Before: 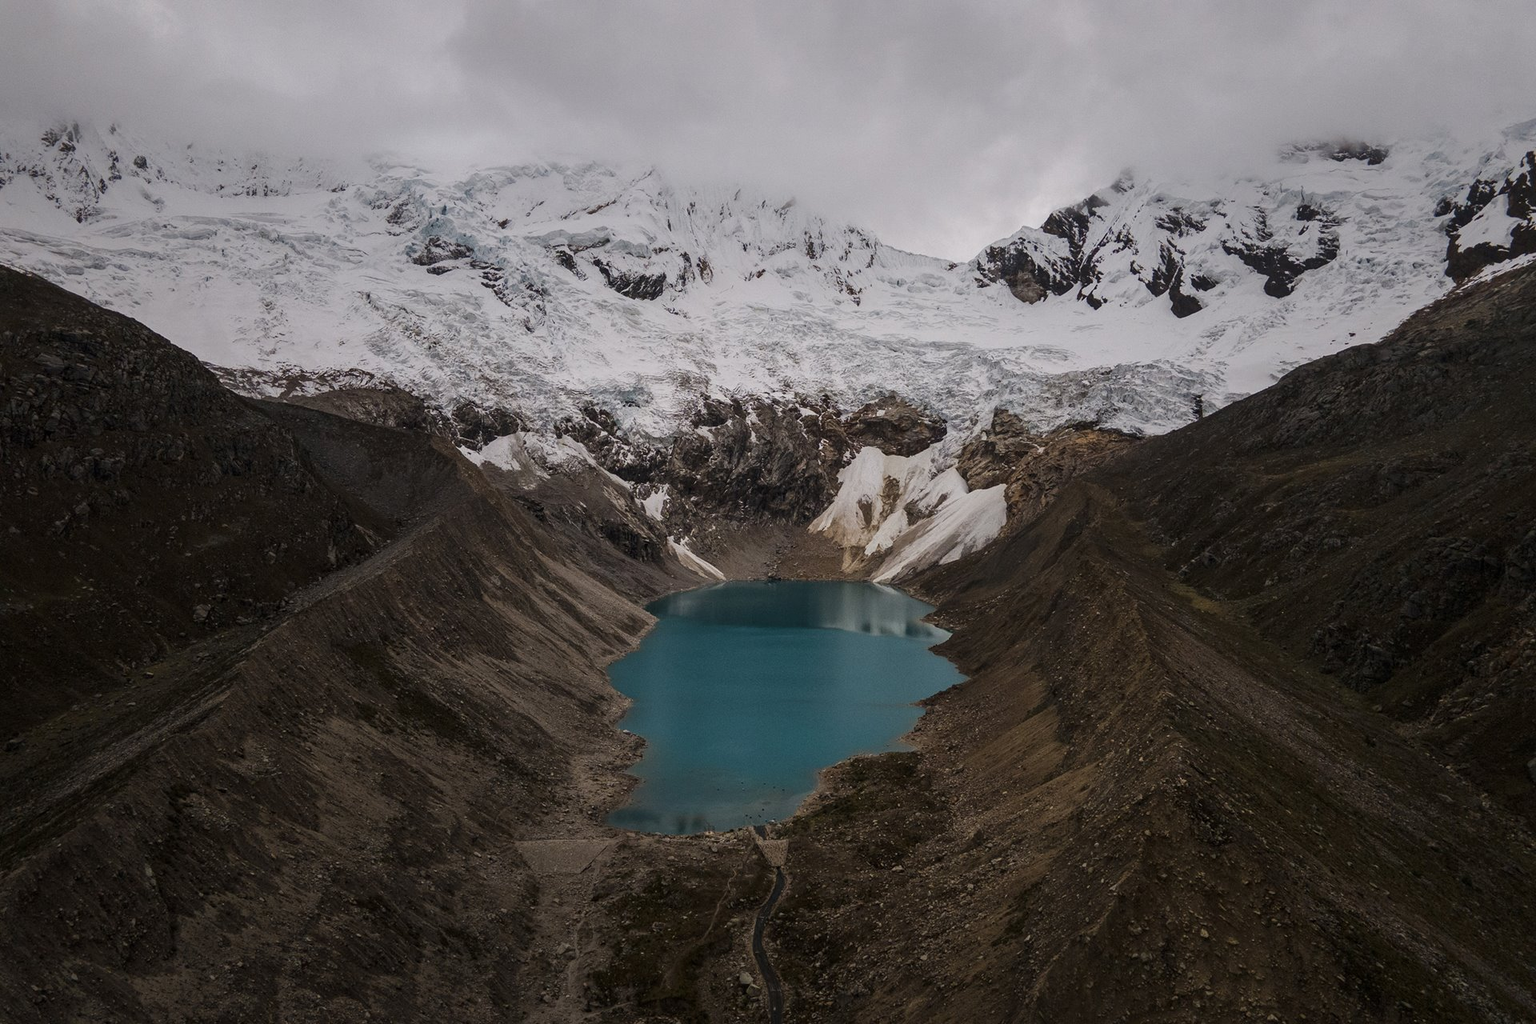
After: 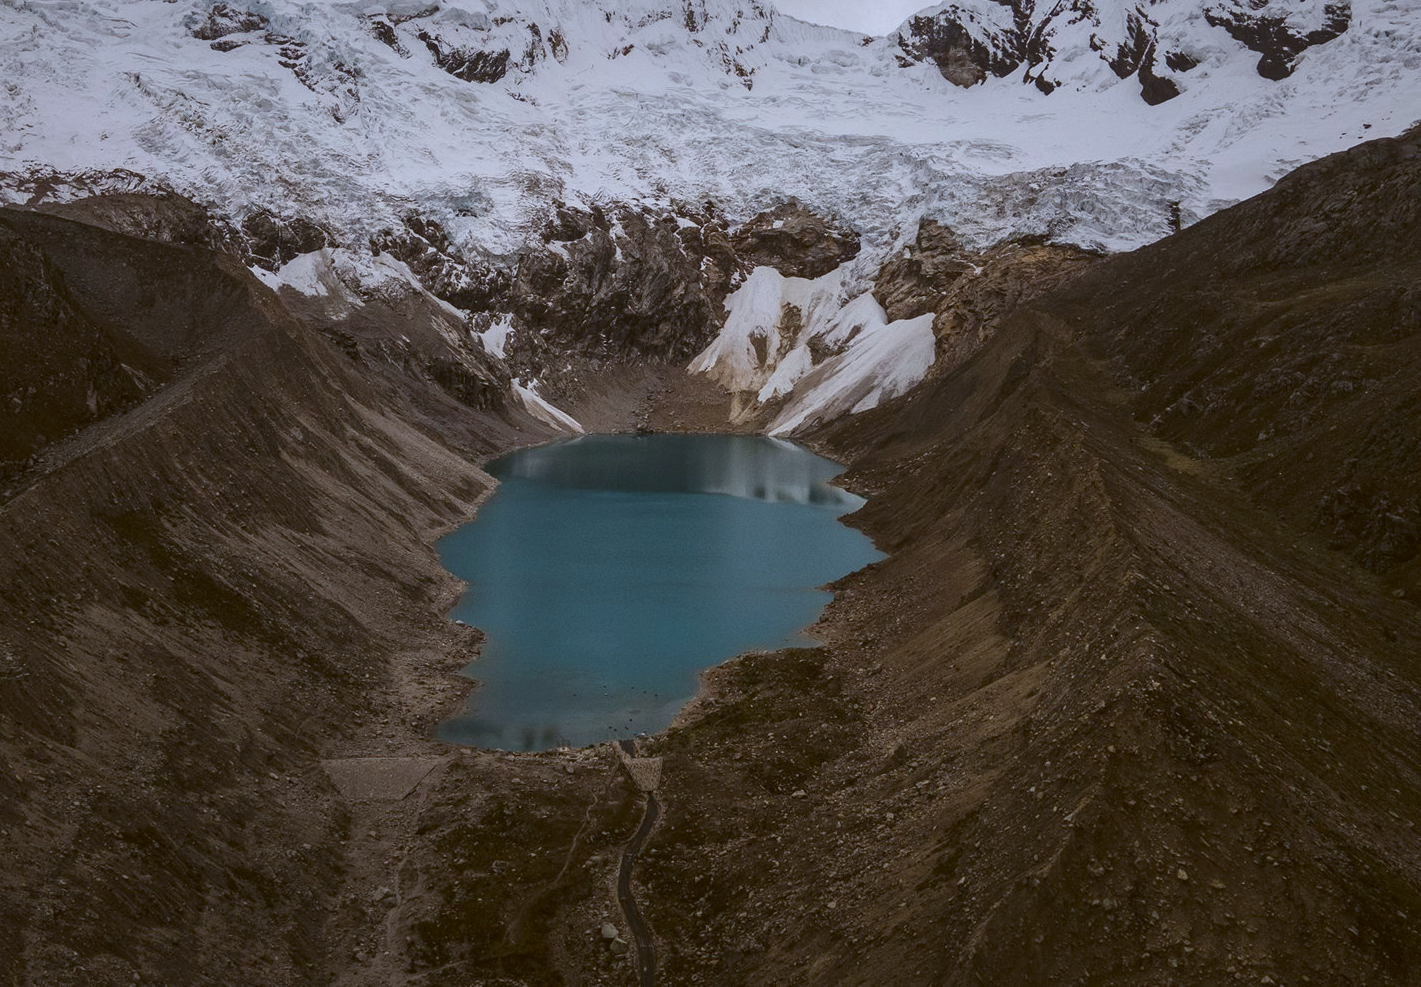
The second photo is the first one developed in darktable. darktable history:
crop: left 16.871%, top 22.857%, right 9.116%
color correction: highlights a* -2.73, highlights b* -2.09, shadows a* 2.41, shadows b* 2.73
white balance: red 1.004, blue 1.096
color balance: lift [1.004, 1.002, 1.002, 0.998], gamma [1, 1.007, 1.002, 0.993], gain [1, 0.977, 1.013, 1.023], contrast -3.64%
